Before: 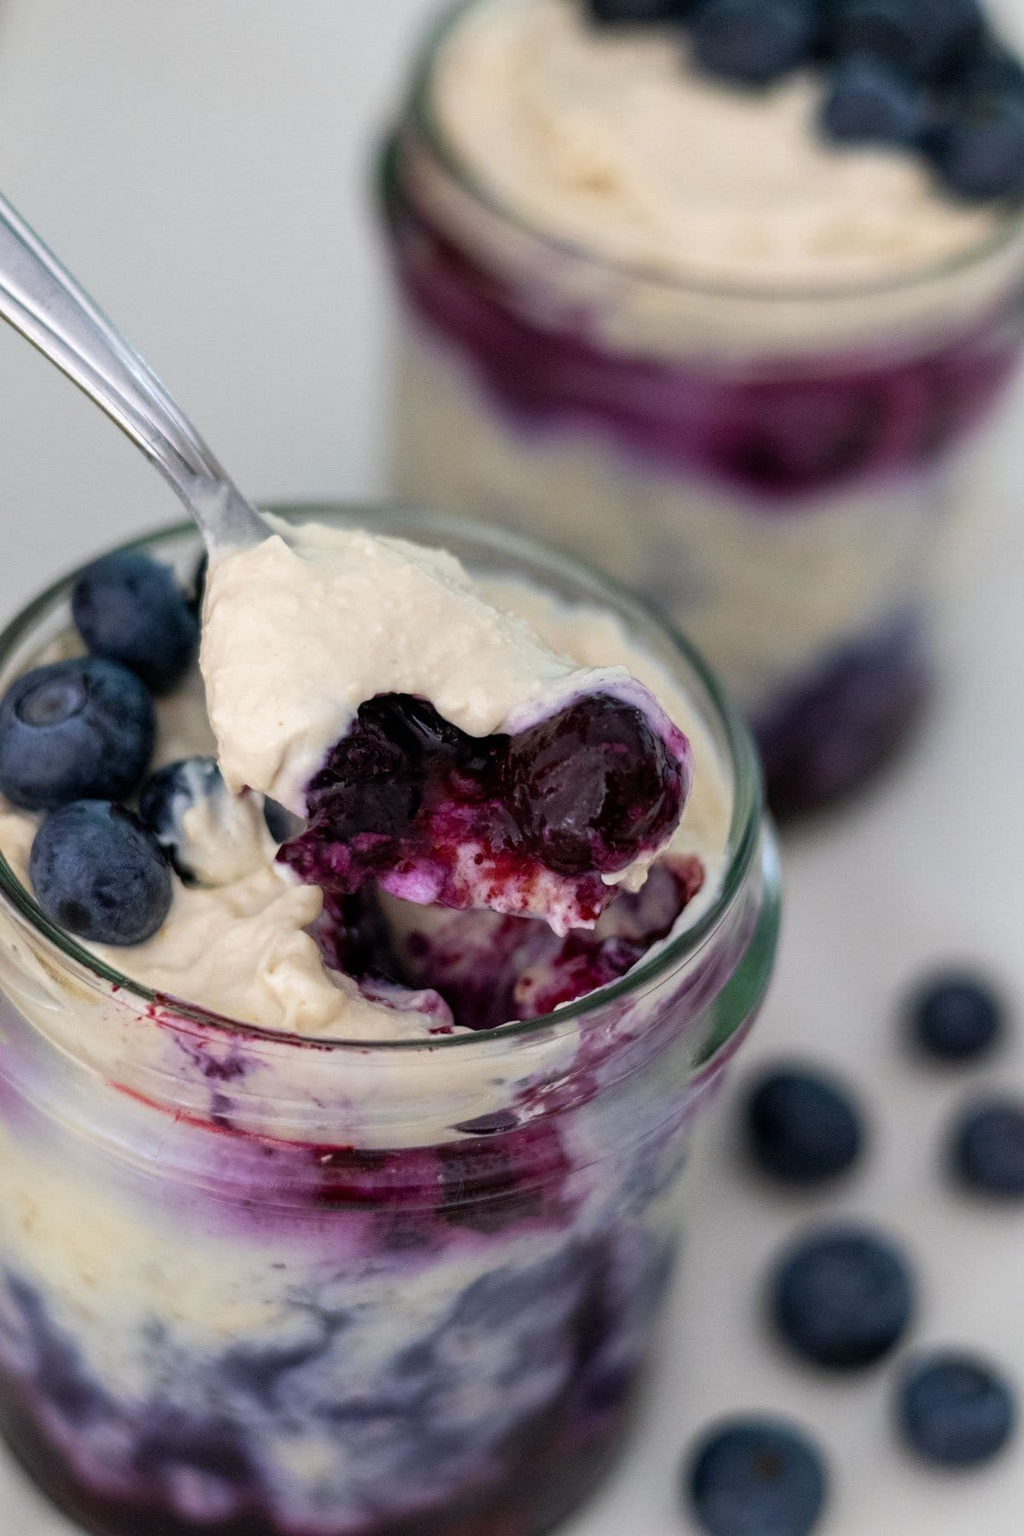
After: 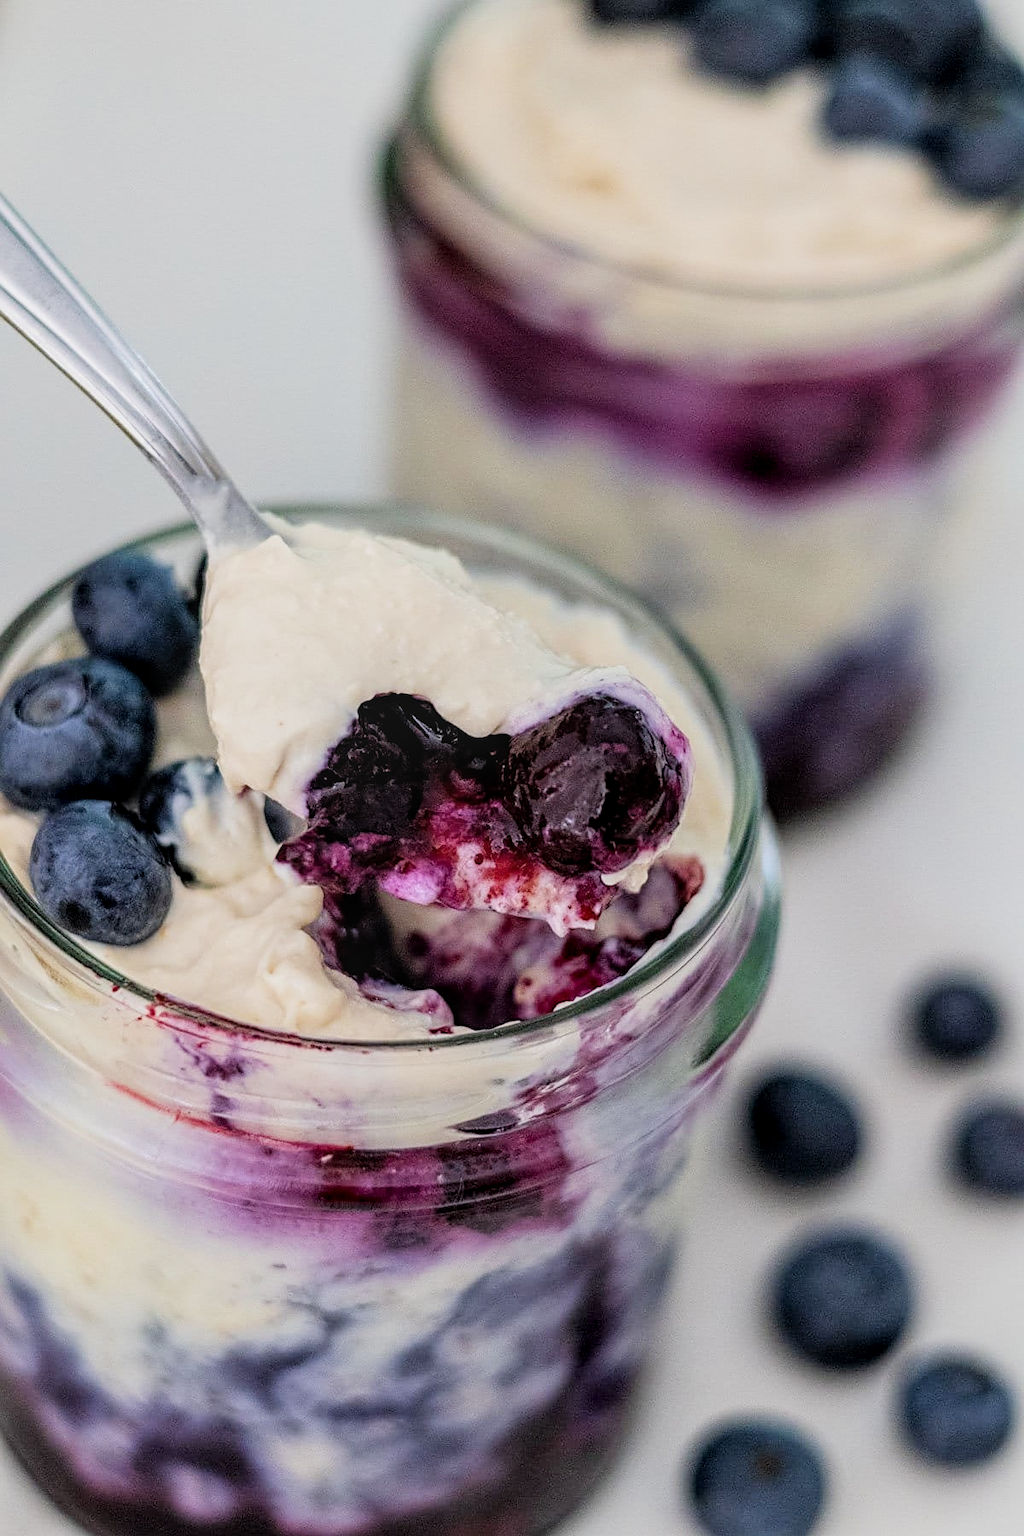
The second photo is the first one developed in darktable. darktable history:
exposure: black level correction 0, exposure 0.697 EV, compensate exposure bias true, compensate highlight preservation false
local contrast: on, module defaults
filmic rgb: black relative exposure -7.65 EV, white relative exposure 4.56 EV, threshold 5.94 EV, hardness 3.61, enable highlight reconstruction true
sharpen: on, module defaults
